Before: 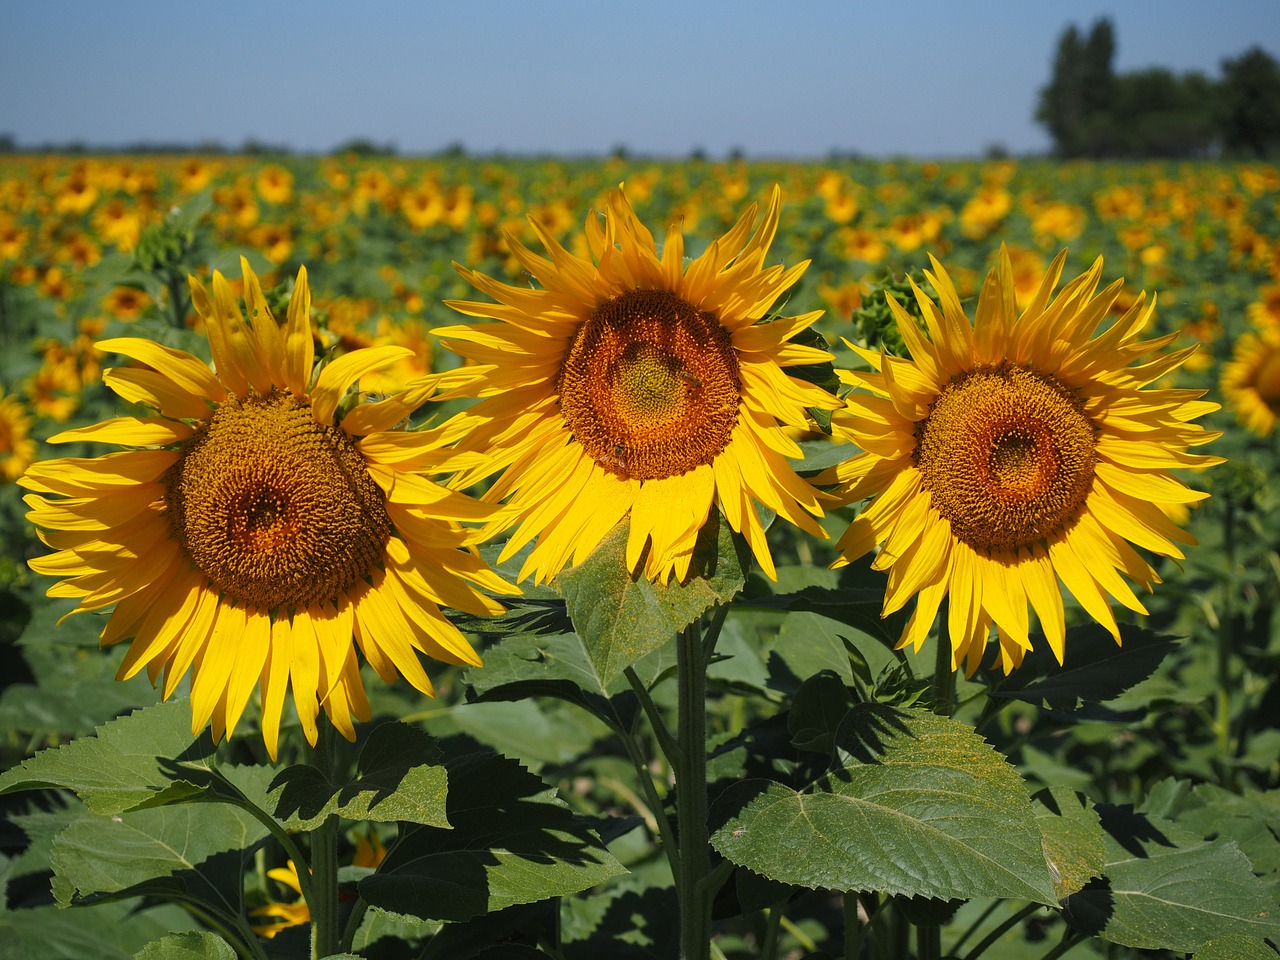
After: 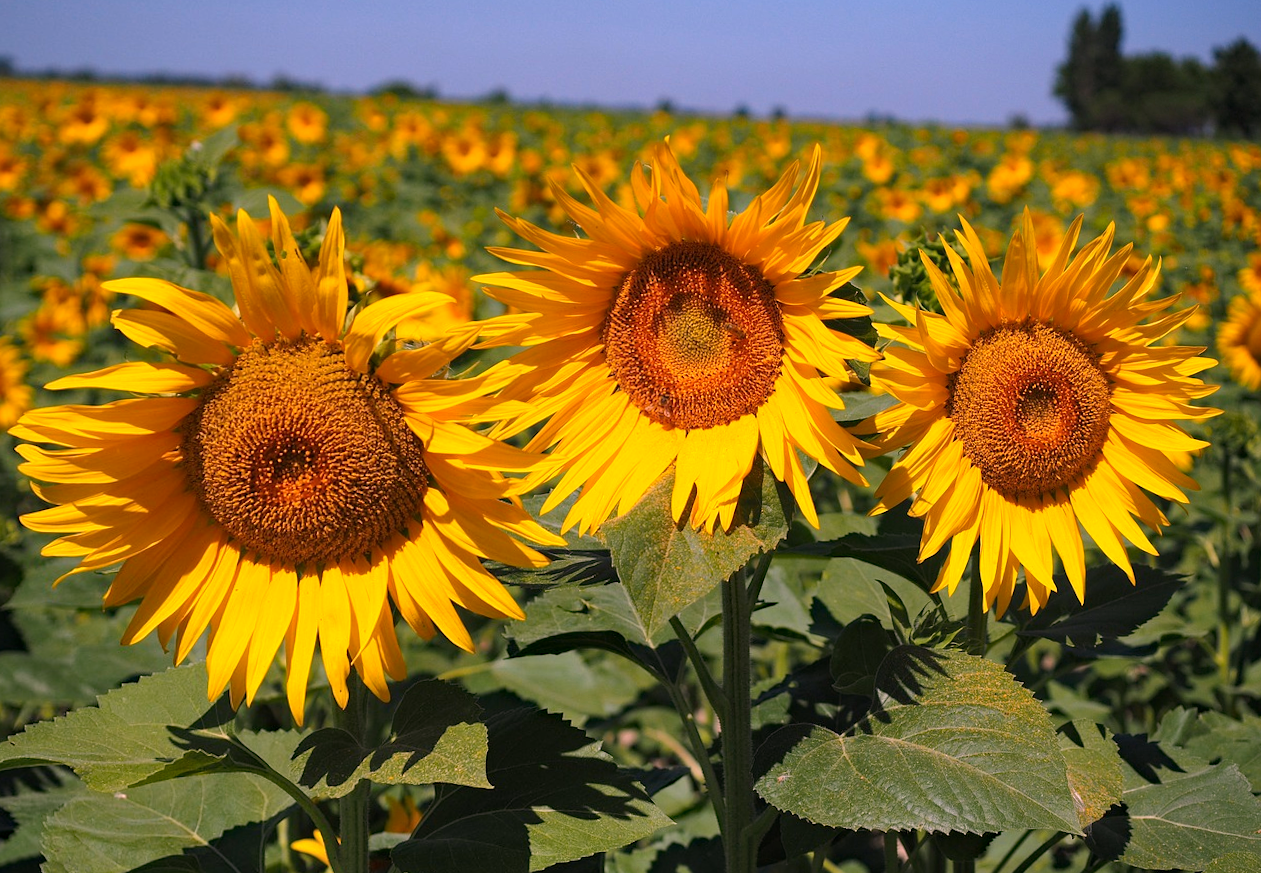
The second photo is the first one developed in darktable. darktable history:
shadows and highlights: radius 125.46, shadows 30.51, highlights -30.51, low approximation 0.01, soften with gaussian
rotate and perspective: rotation -0.013°, lens shift (vertical) -0.027, lens shift (horizontal) 0.178, crop left 0.016, crop right 0.989, crop top 0.082, crop bottom 0.918
white balance: red 1.188, blue 1.11
haze removal: strength 0.29, distance 0.25, compatibility mode true, adaptive false
